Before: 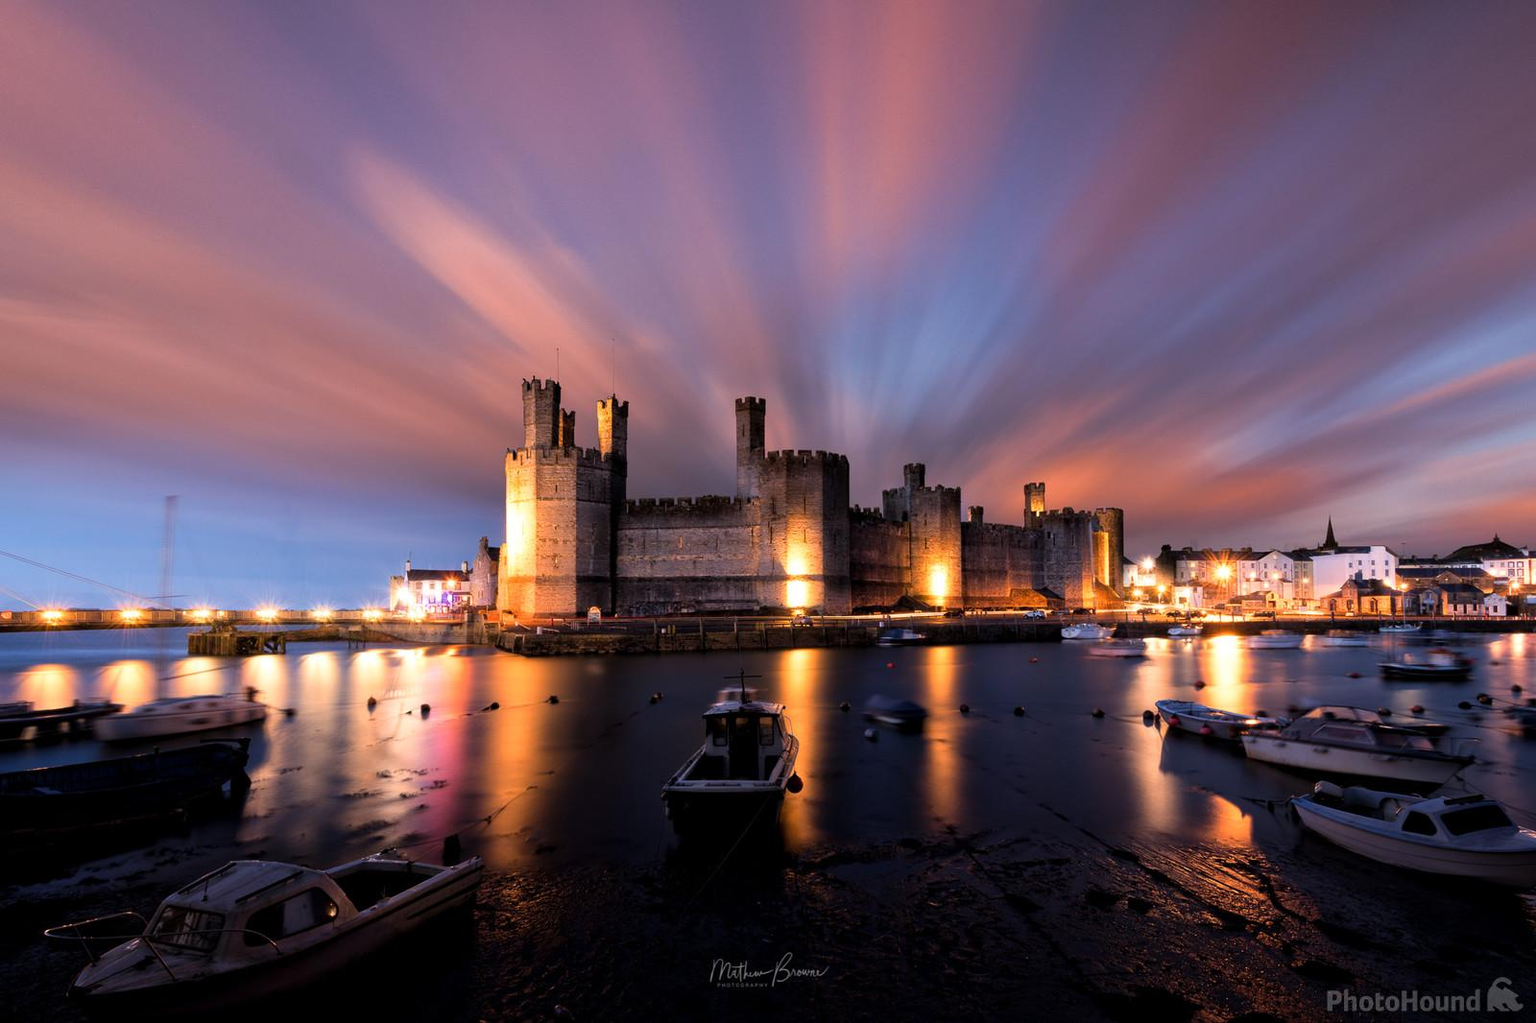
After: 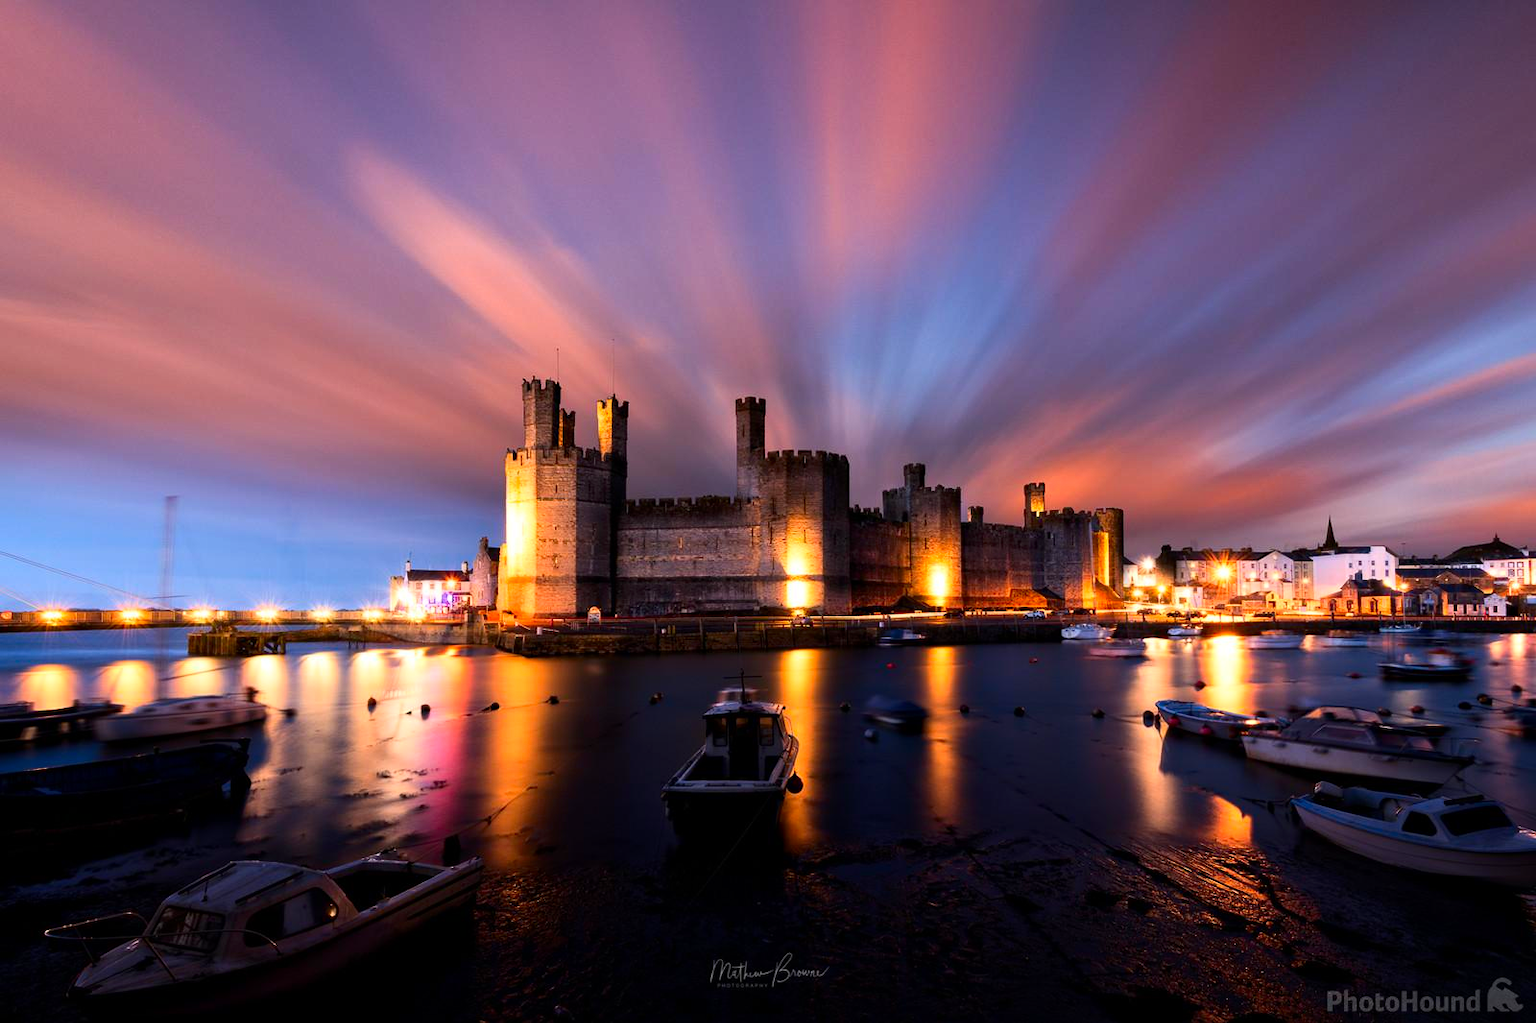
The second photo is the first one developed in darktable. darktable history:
contrast brightness saturation: contrast 0.174, saturation 0.298
